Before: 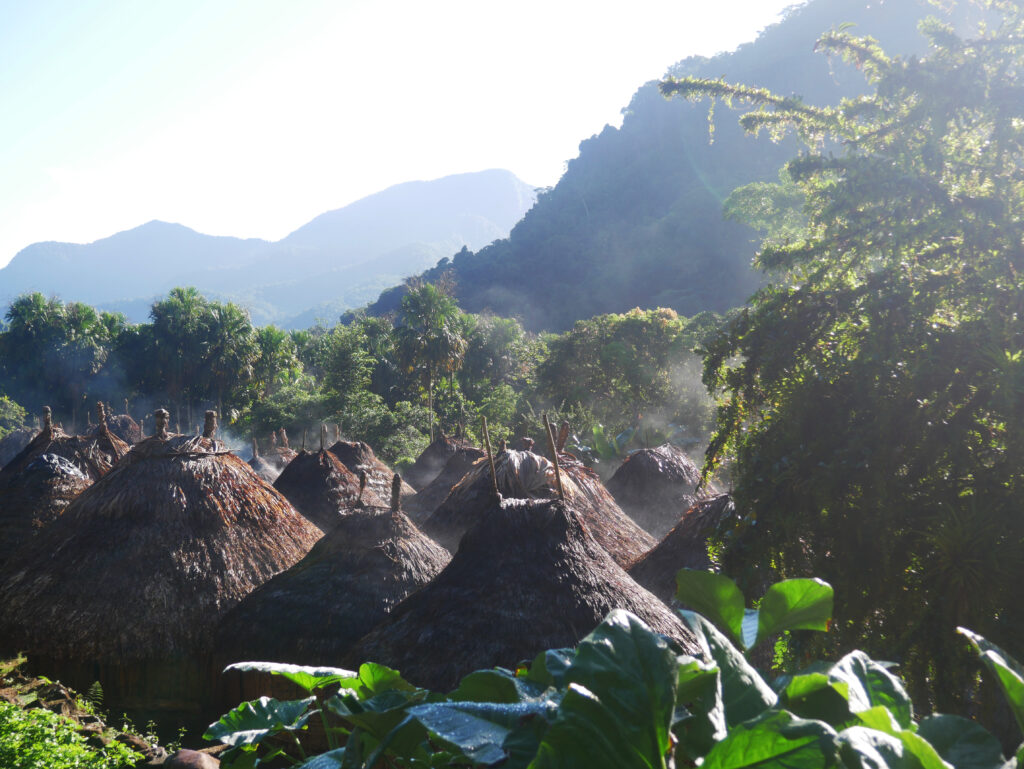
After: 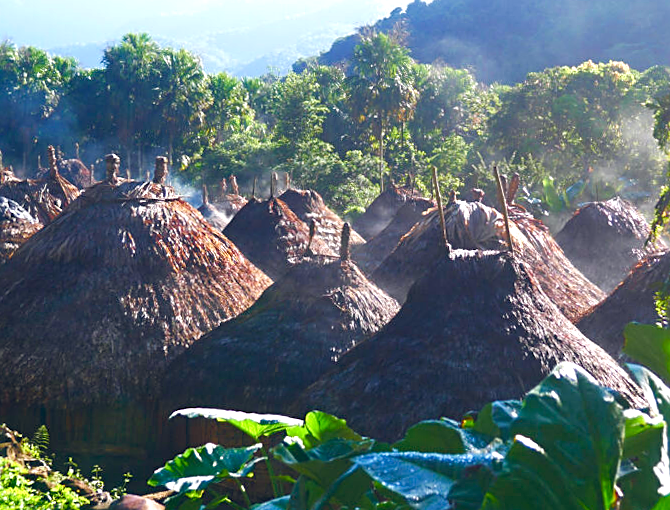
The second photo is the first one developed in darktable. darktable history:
exposure: black level correction 0, exposure 0.698 EV, compensate highlight preservation false
velvia: strength 15.2%
sharpen: amount 0.534
color balance rgb: shadows lift › hue 86.85°, global offset › chroma 0.096%, global offset › hue 253.59°, linear chroma grading › mid-tones 7.437%, perceptual saturation grading › global saturation 23.695%, perceptual saturation grading › highlights -23.547%, perceptual saturation grading › mid-tones 24.536%, perceptual saturation grading › shadows 40.035%, global vibrance 11.011%
crop and rotate: angle -0.961°, left 3.821%, top 32.113%, right 29.293%
